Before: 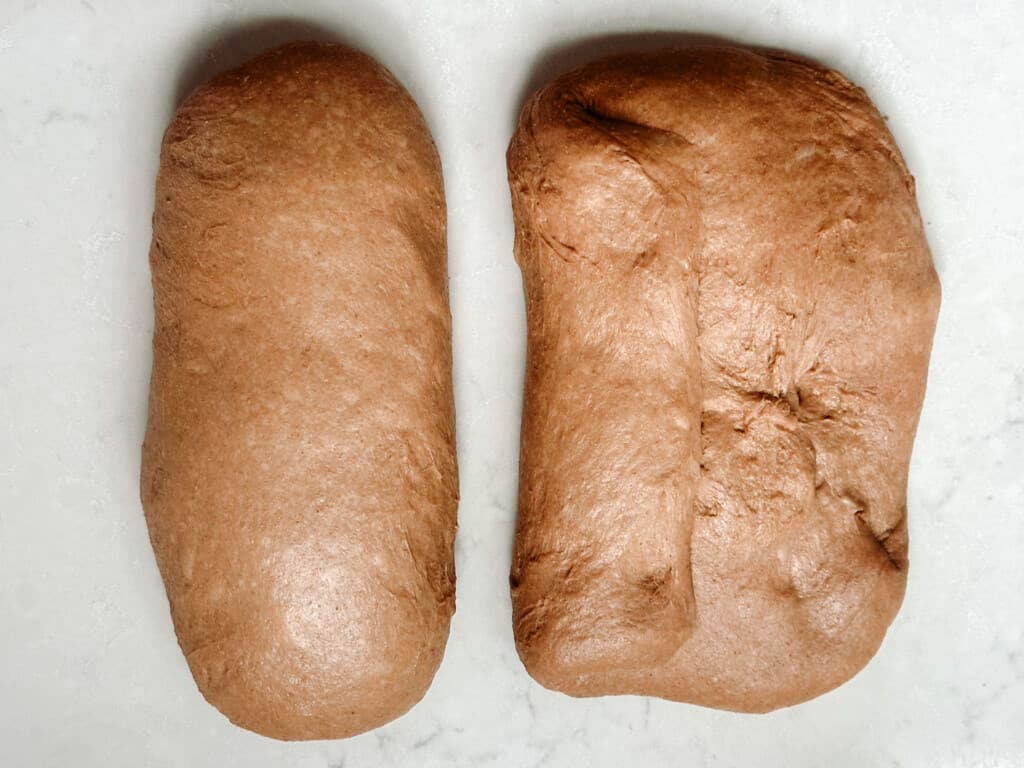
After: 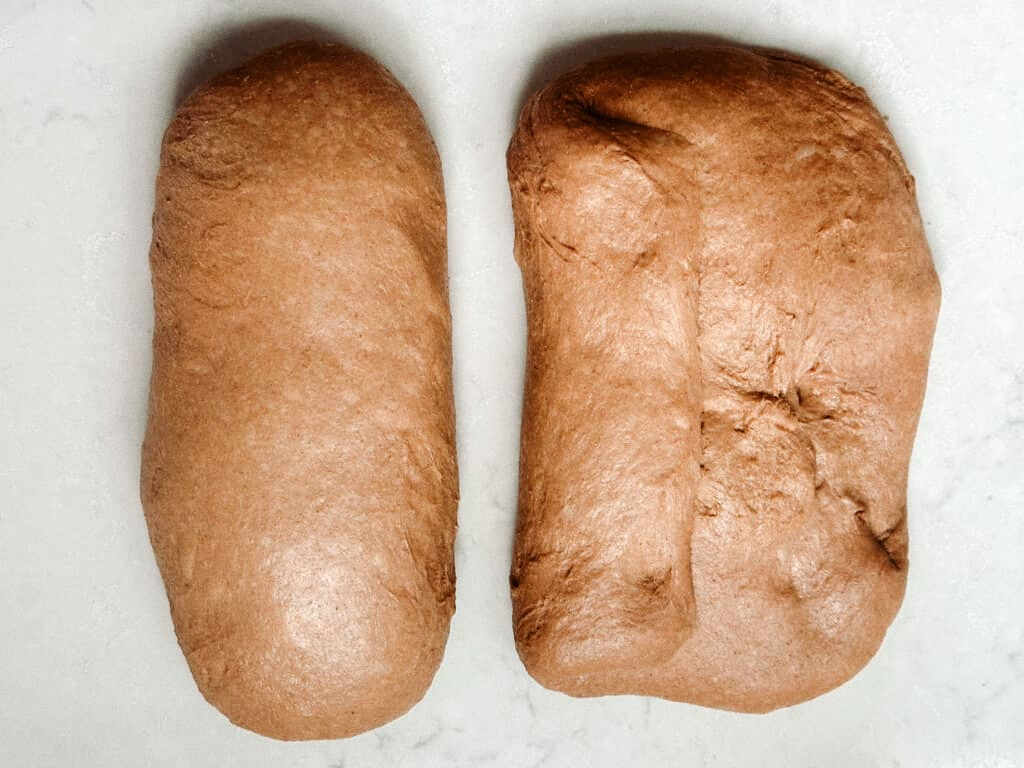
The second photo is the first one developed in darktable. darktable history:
tone curve: curves: ch0 [(0, 0.008) (0.083, 0.073) (0.28, 0.286) (0.528, 0.559) (0.961, 0.966) (1, 1)], color space Lab, linked channels, preserve colors none
grain: coarseness 0.09 ISO
